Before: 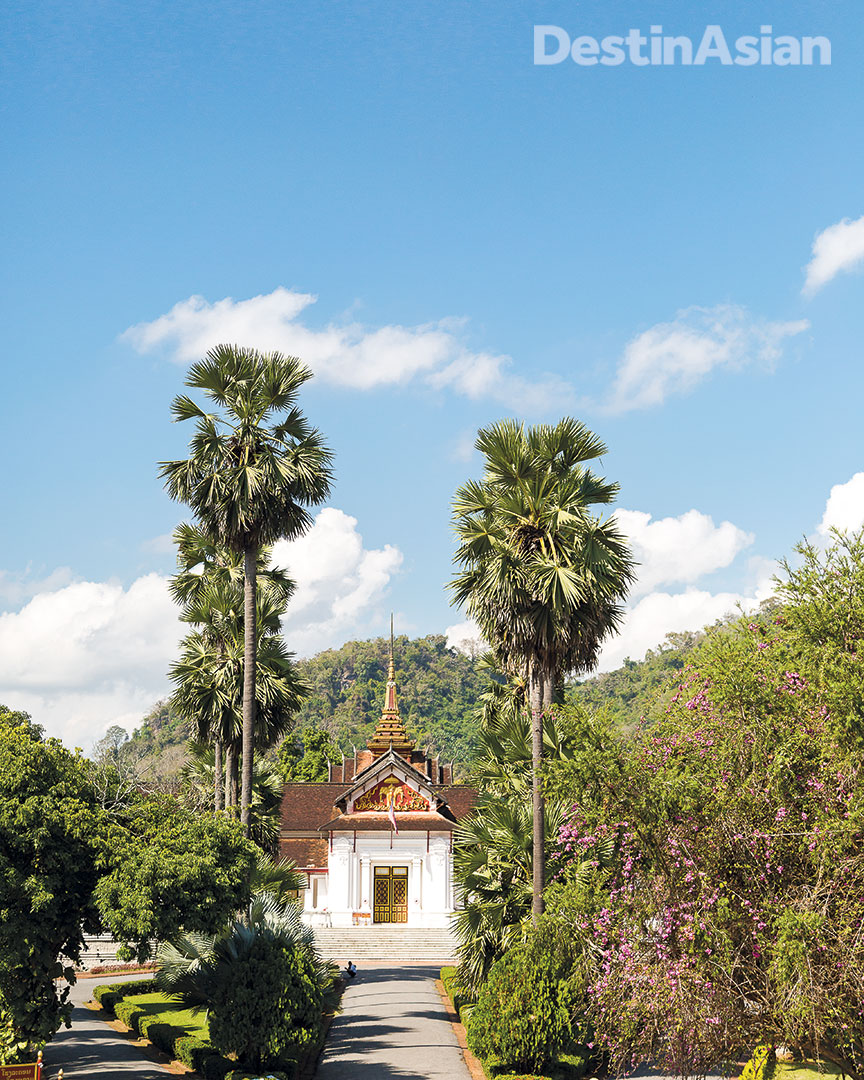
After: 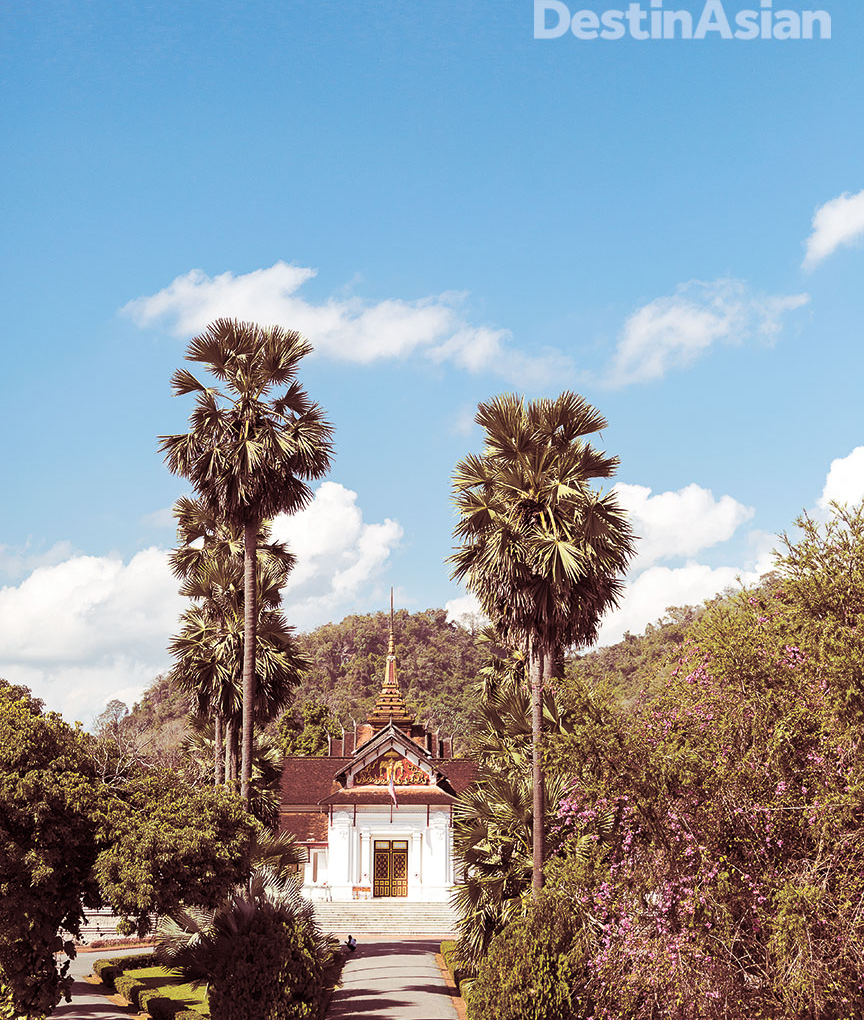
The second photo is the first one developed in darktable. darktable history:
crop and rotate: top 2.479%, bottom 3.018%
split-toning: highlights › hue 187.2°, highlights › saturation 0.83, balance -68.05, compress 56.43%
